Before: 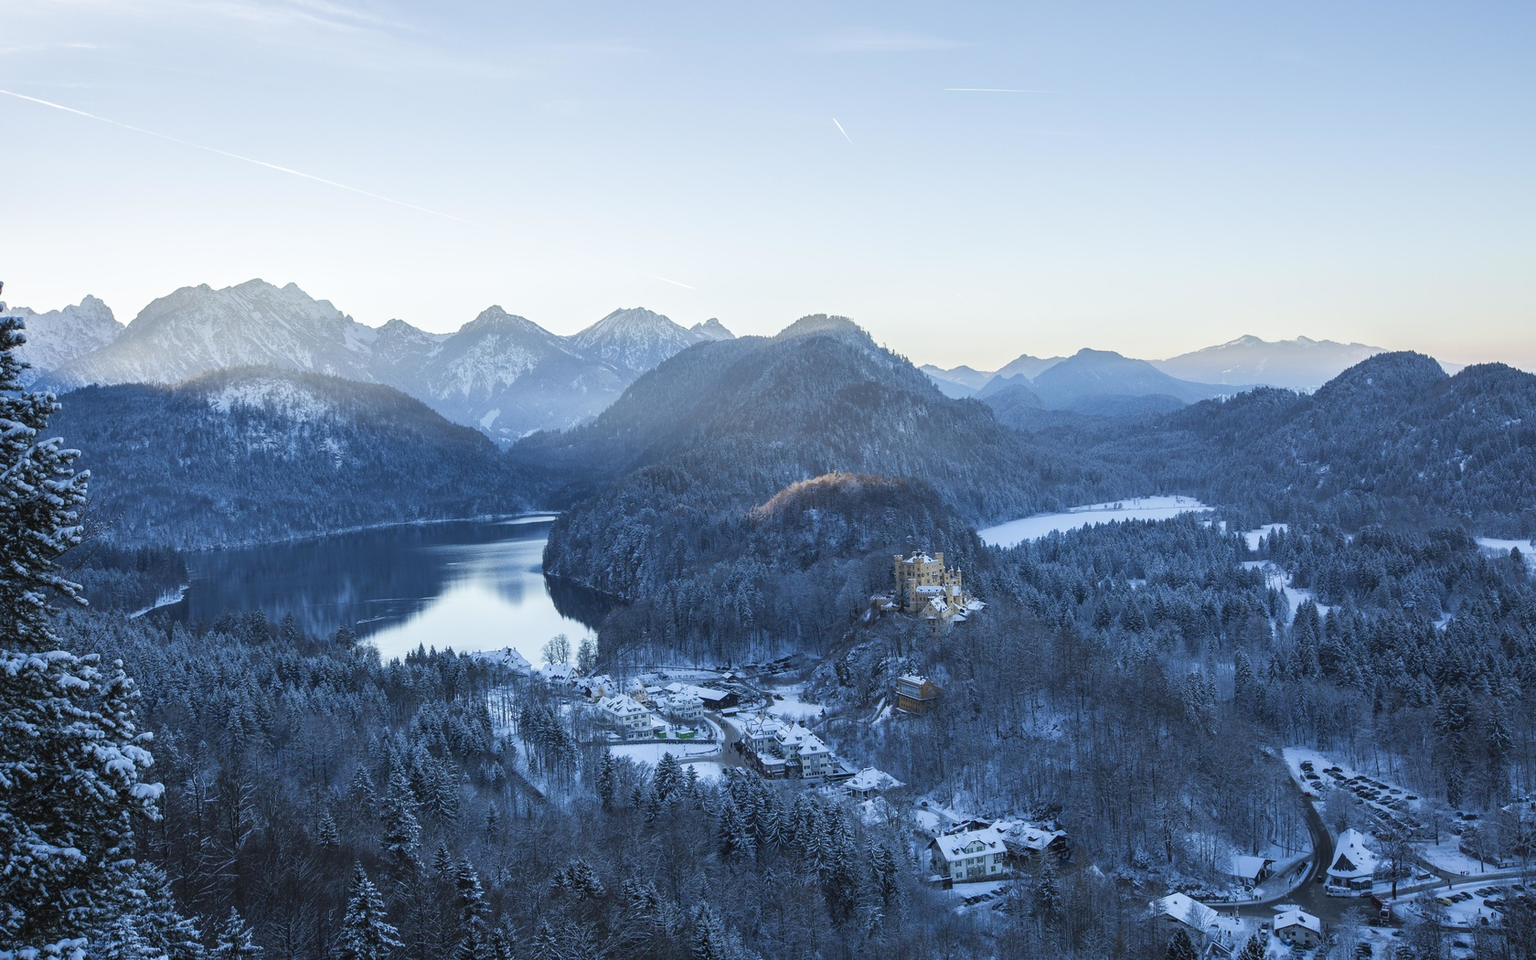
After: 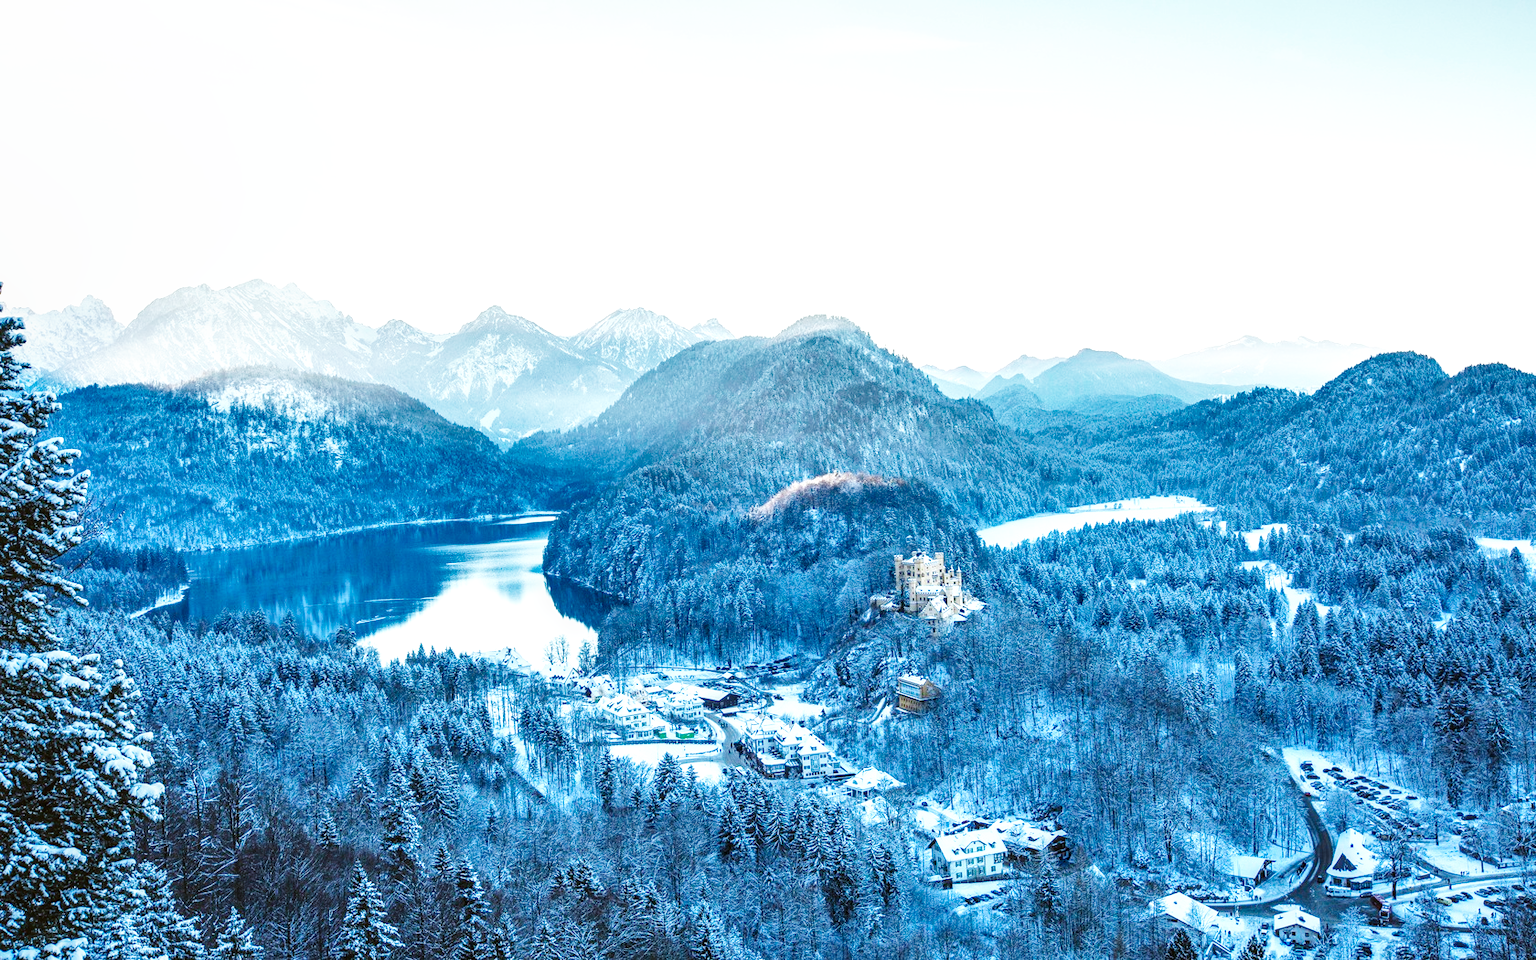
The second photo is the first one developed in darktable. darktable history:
local contrast: on, module defaults
base curve: curves: ch0 [(0, 0.003) (0.001, 0.002) (0.006, 0.004) (0.02, 0.022) (0.048, 0.086) (0.094, 0.234) (0.162, 0.431) (0.258, 0.629) (0.385, 0.8) (0.548, 0.918) (0.751, 0.988) (1, 1)], preserve colors none
haze removal: adaptive false
exposure: exposure 0.574 EV, compensate highlight preservation false
color balance: lift [1.004, 1.002, 1.002, 0.998], gamma [1, 1.007, 1.002, 0.993], gain [1, 0.977, 1.013, 1.023], contrast -3.64%
shadows and highlights: shadows 40, highlights -54, highlights color adjustment 46%, low approximation 0.01, soften with gaussian
